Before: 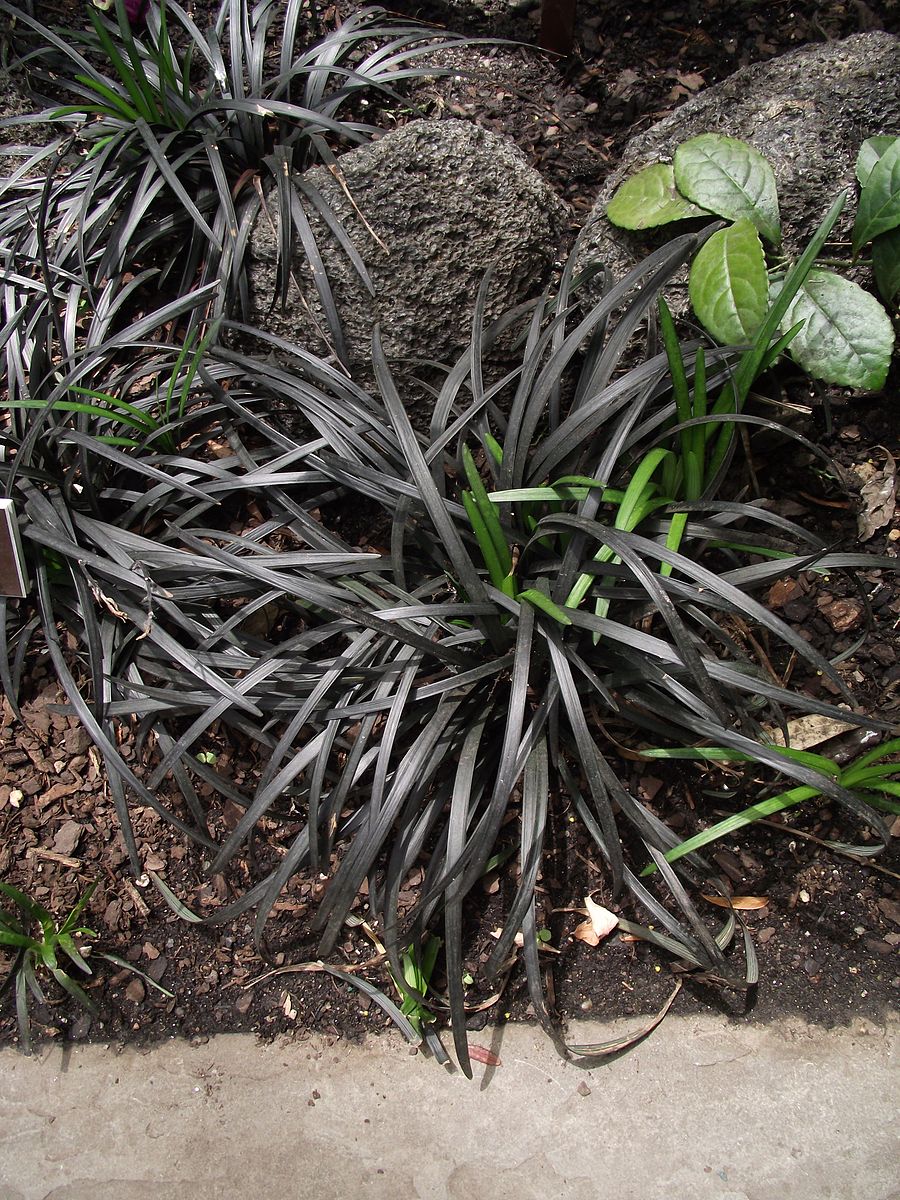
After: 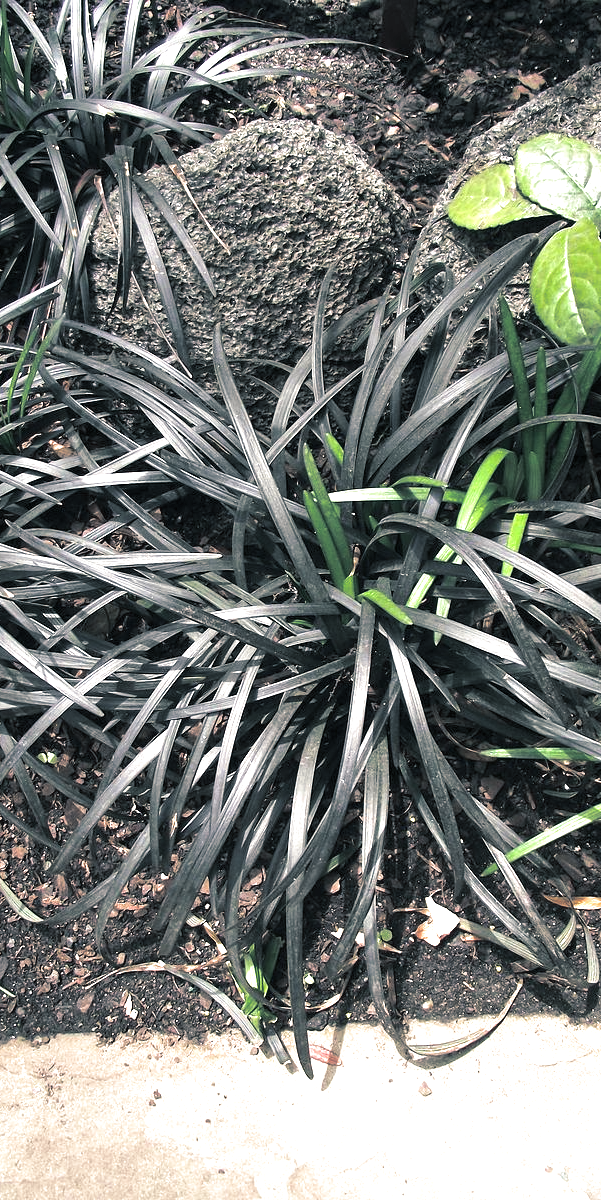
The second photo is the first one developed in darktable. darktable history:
exposure: black level correction 0, exposure 1.2 EV, compensate exposure bias true, compensate highlight preservation false
split-toning: shadows › hue 205.2°, shadows › saturation 0.29, highlights › hue 50.4°, highlights › saturation 0.38, balance -49.9
crop and rotate: left 17.732%, right 15.423%
